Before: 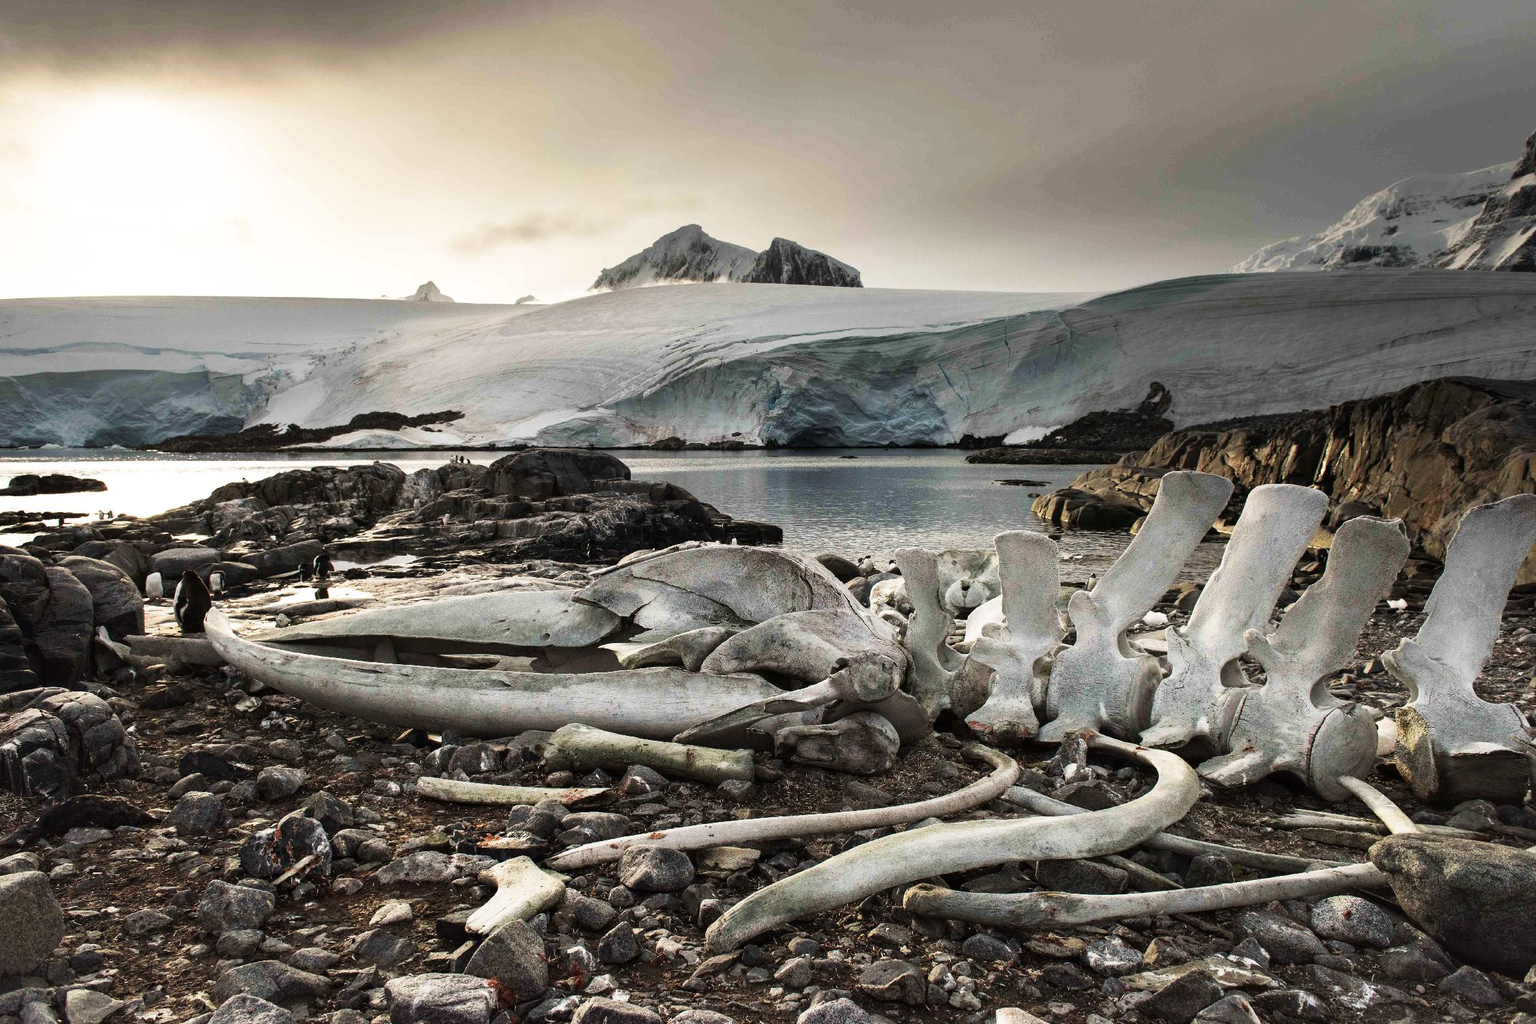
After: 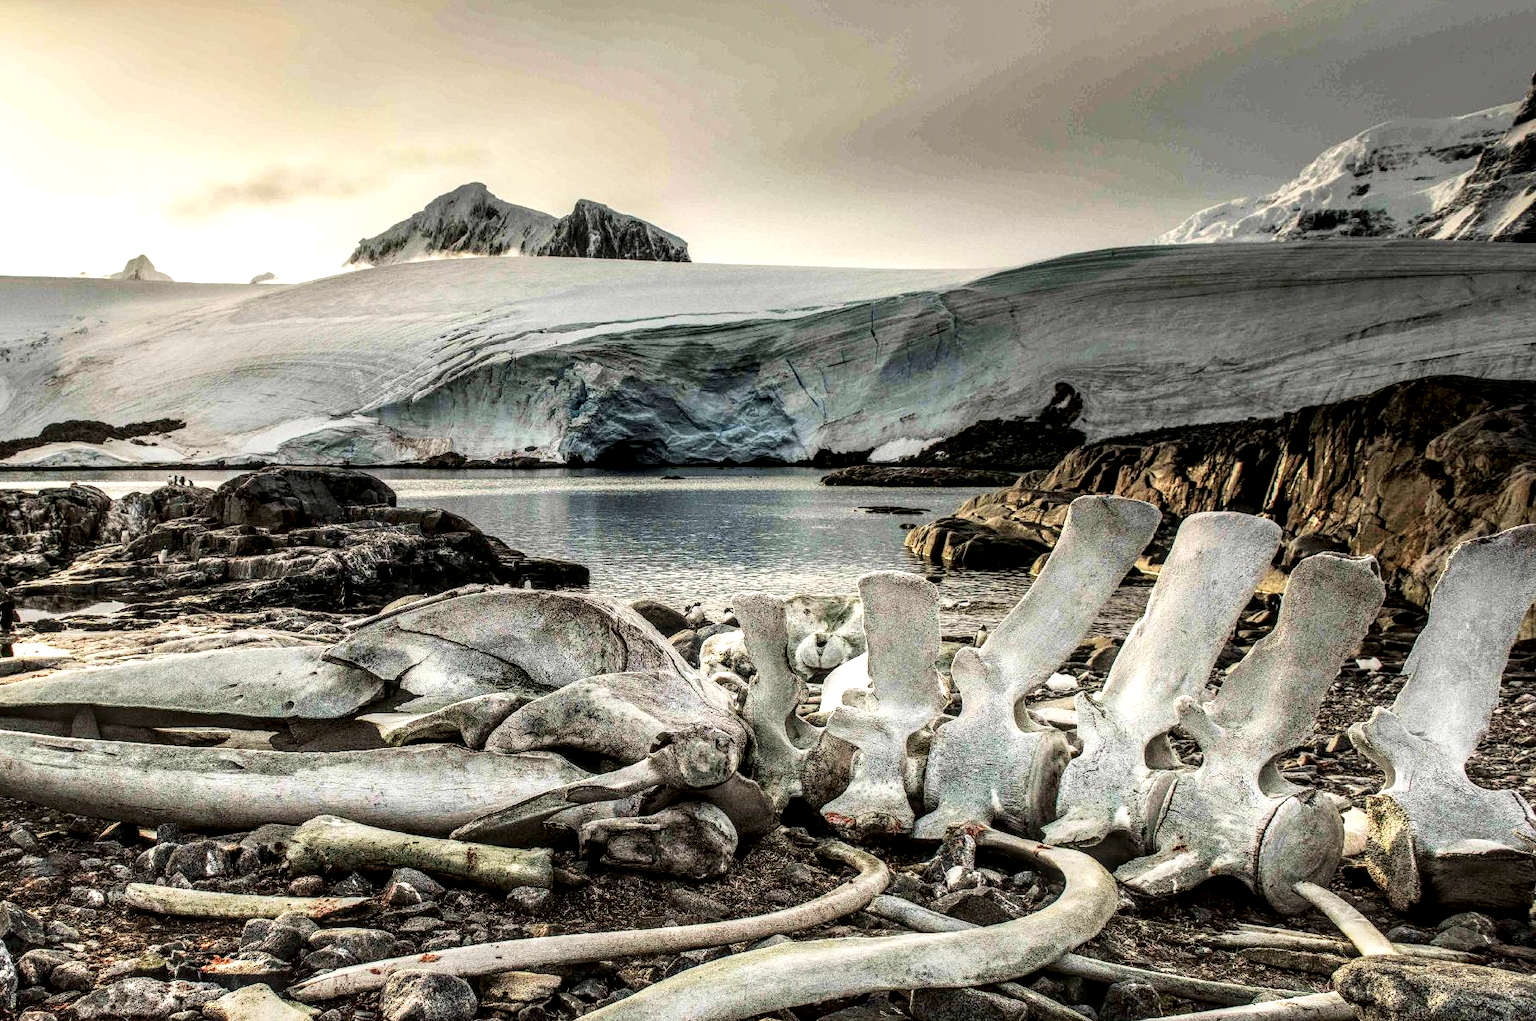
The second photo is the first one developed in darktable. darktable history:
local contrast: highlights 0%, shadows 0%, detail 182%
crop and rotate: left 20.74%, top 7.912%, right 0.375%, bottom 13.378%
tone curve: curves: ch0 [(0, 0.01) (0.052, 0.045) (0.136, 0.133) (0.29, 0.332) (0.453, 0.531) (0.676, 0.751) (0.89, 0.919) (1, 1)]; ch1 [(0, 0) (0.094, 0.081) (0.285, 0.299) (0.385, 0.403) (0.446, 0.443) (0.502, 0.5) (0.544, 0.552) (0.589, 0.612) (0.722, 0.728) (1, 1)]; ch2 [(0, 0) (0.257, 0.217) (0.43, 0.421) (0.498, 0.507) (0.531, 0.544) (0.56, 0.579) (0.625, 0.642) (1, 1)], color space Lab, independent channels, preserve colors none
